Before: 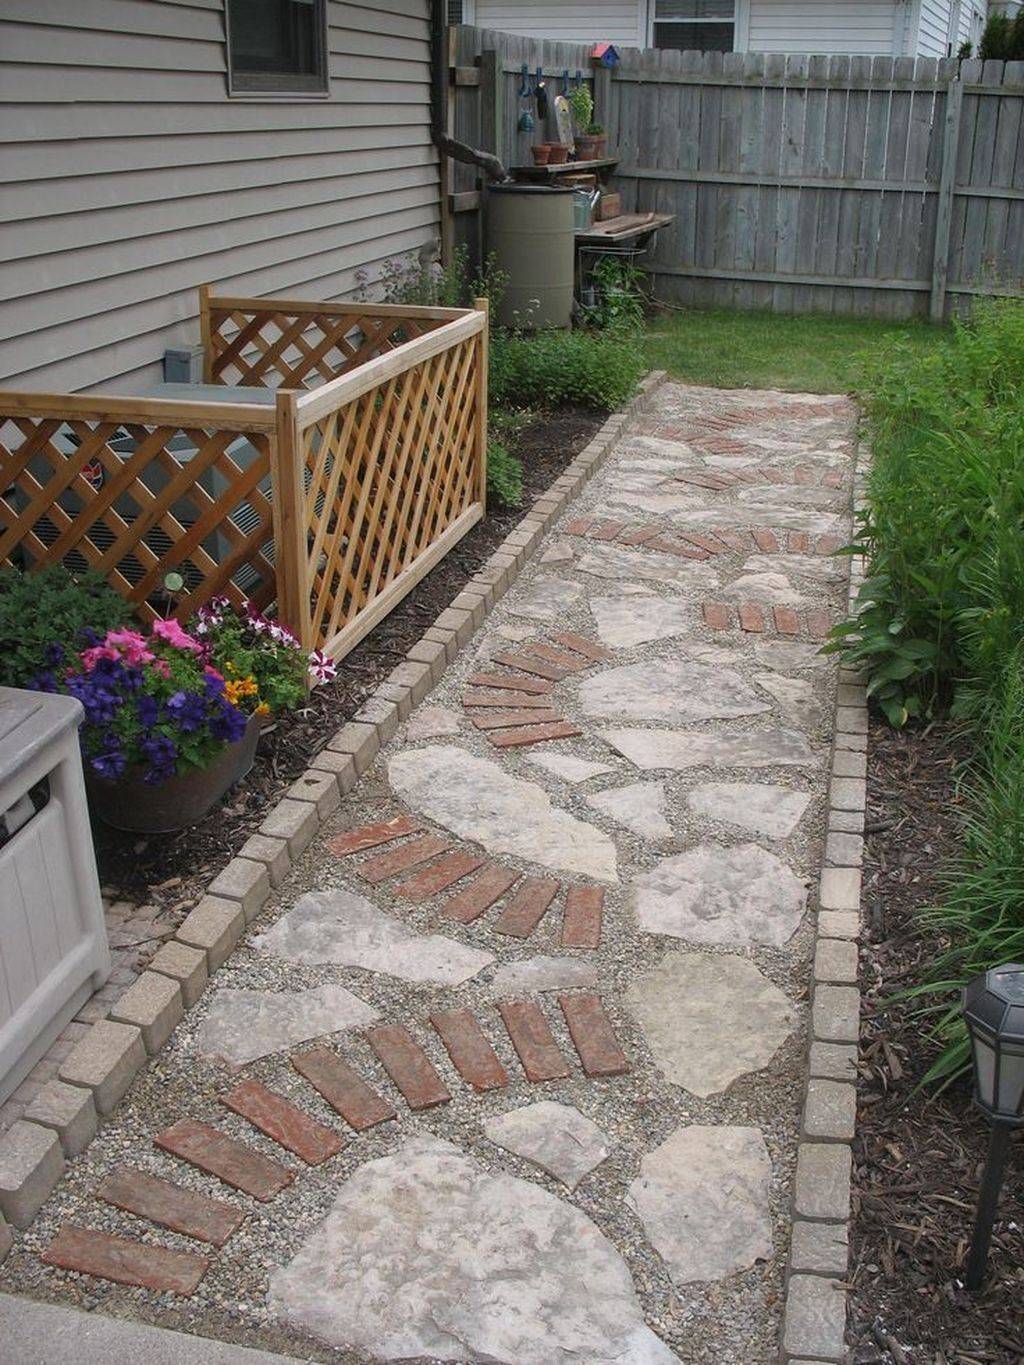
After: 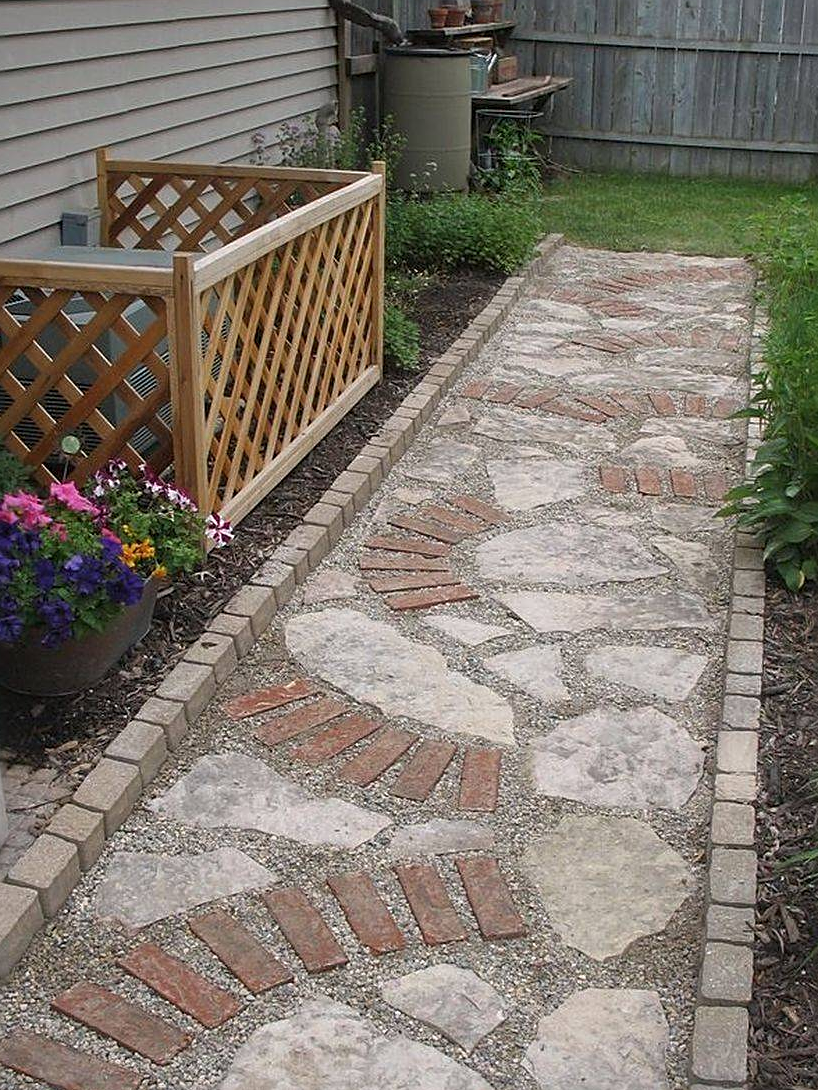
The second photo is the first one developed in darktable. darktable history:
sharpen: on, module defaults
crop and rotate: left 10.071%, top 10.071%, right 10.02%, bottom 10.02%
